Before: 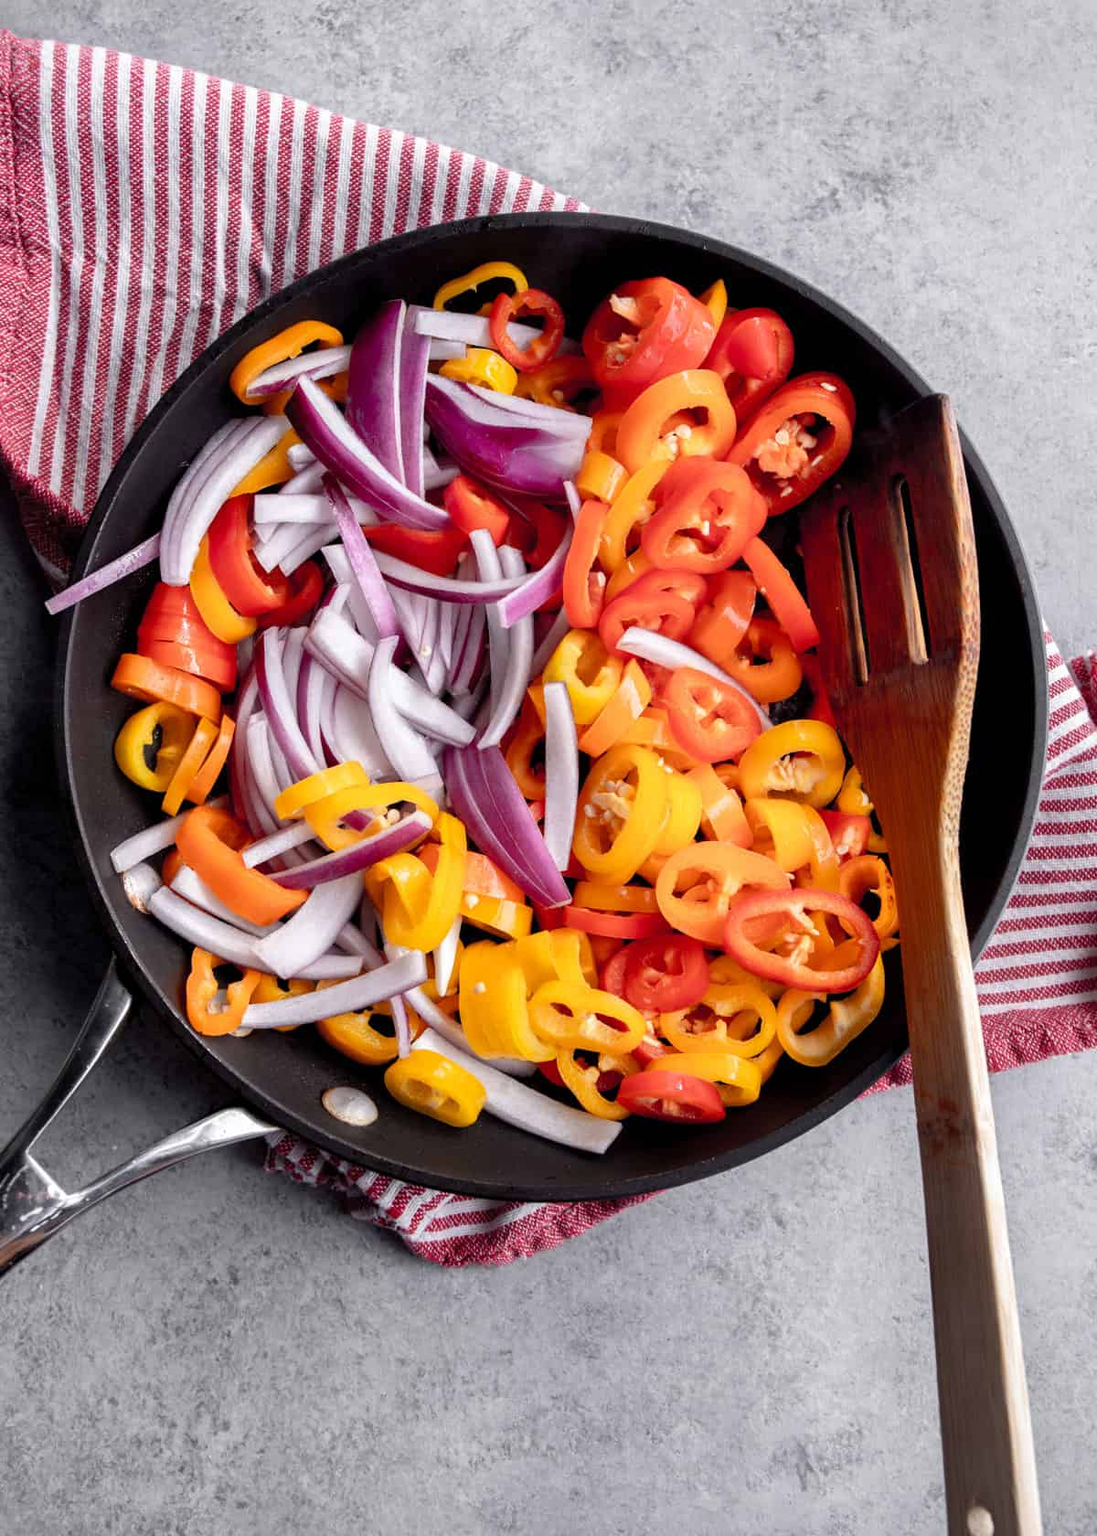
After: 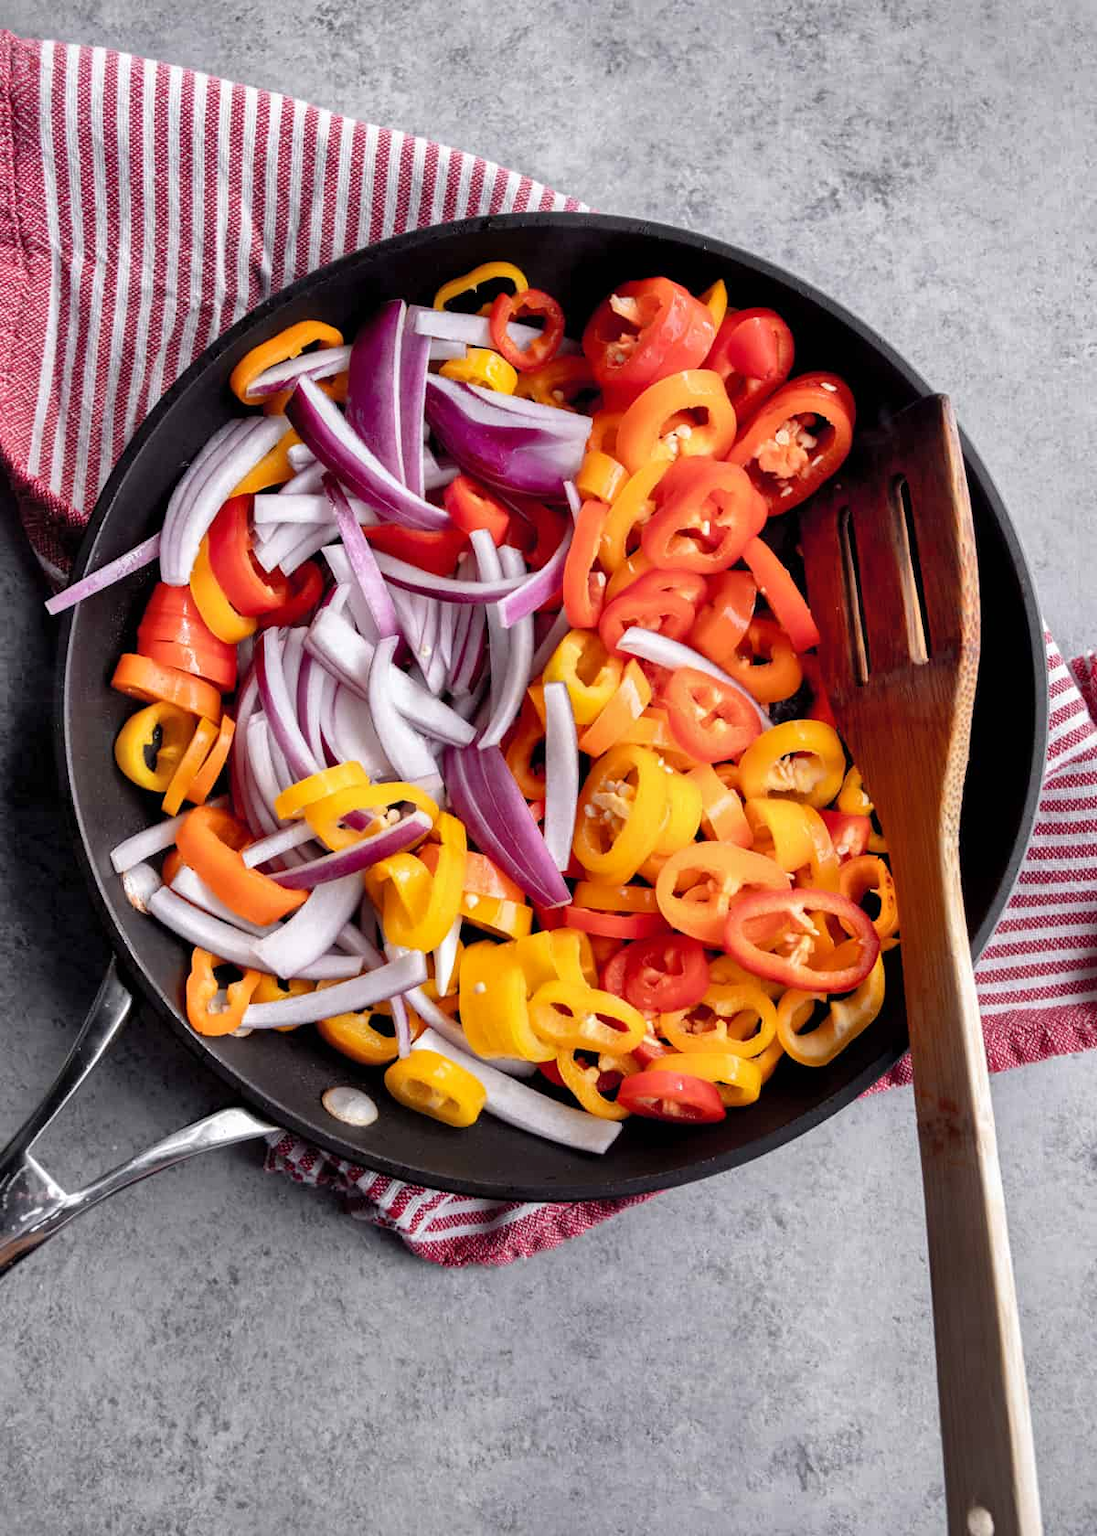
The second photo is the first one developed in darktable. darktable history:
shadows and highlights: shadows 59.17, soften with gaussian
